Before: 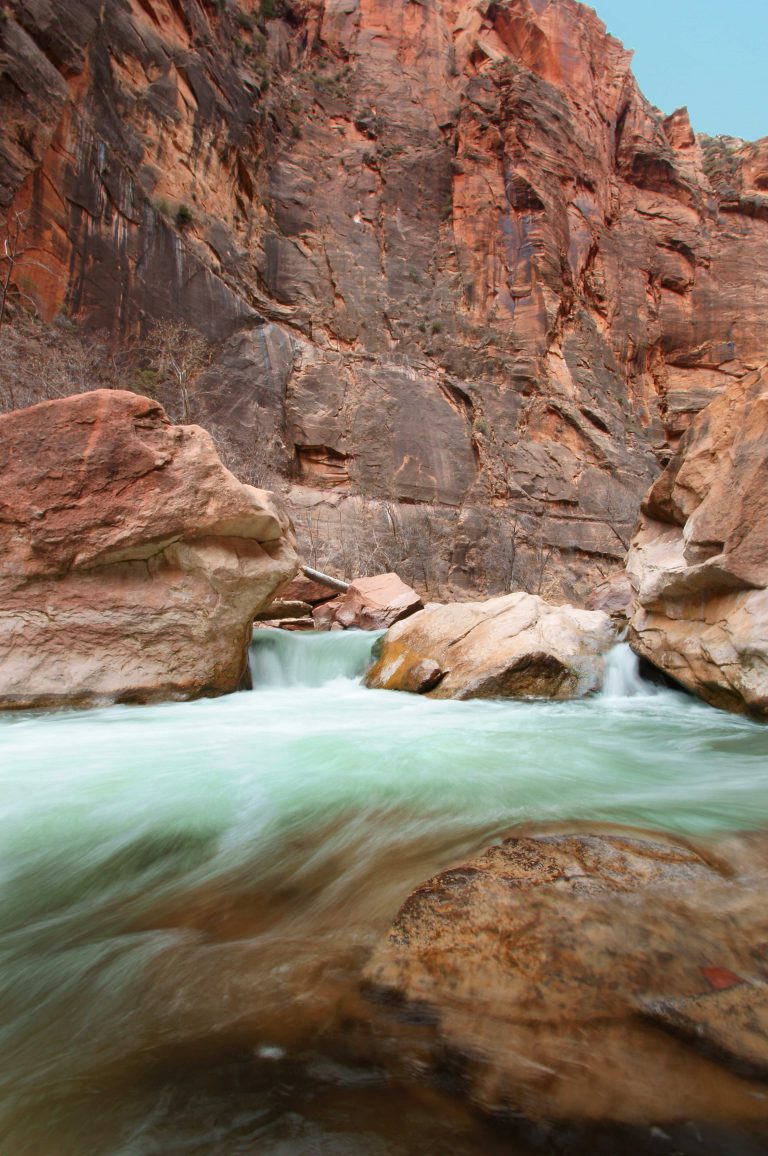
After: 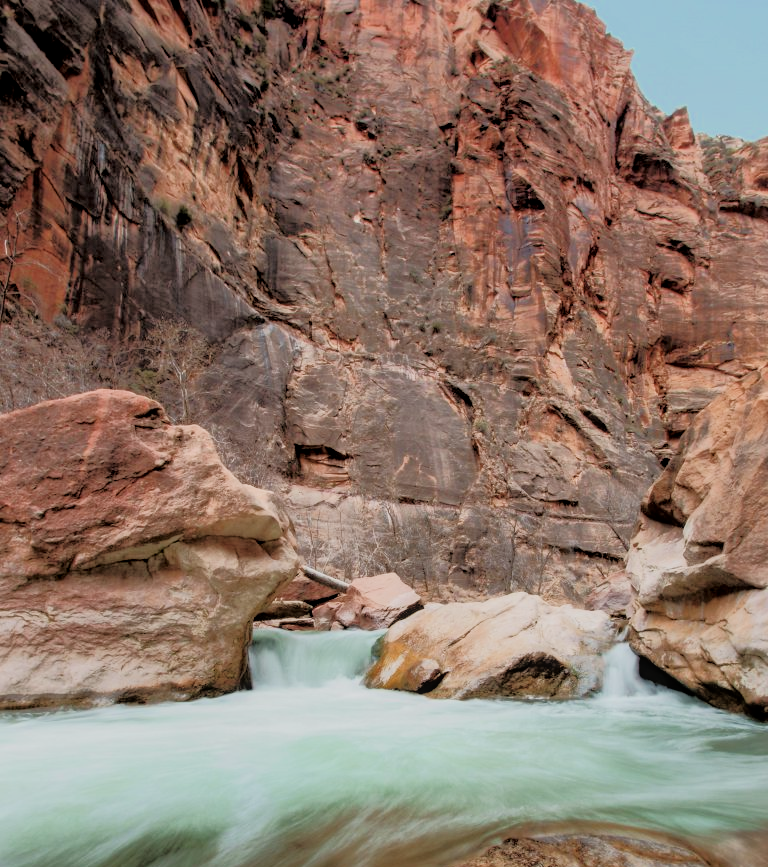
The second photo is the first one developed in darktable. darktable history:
exposure: black level correction -0.007, exposure 0.067 EV, compensate exposure bias true, compensate highlight preservation false
tone equalizer: -8 EV -1.82 EV, -7 EV -1.19 EV, -6 EV -1.63 EV, edges refinement/feathering 500, mask exposure compensation -1.57 EV, preserve details no
crop: bottom 24.98%
filmic rgb: black relative exposure -7.65 EV, white relative exposure 4.56 EV, hardness 3.61
local contrast: on, module defaults
